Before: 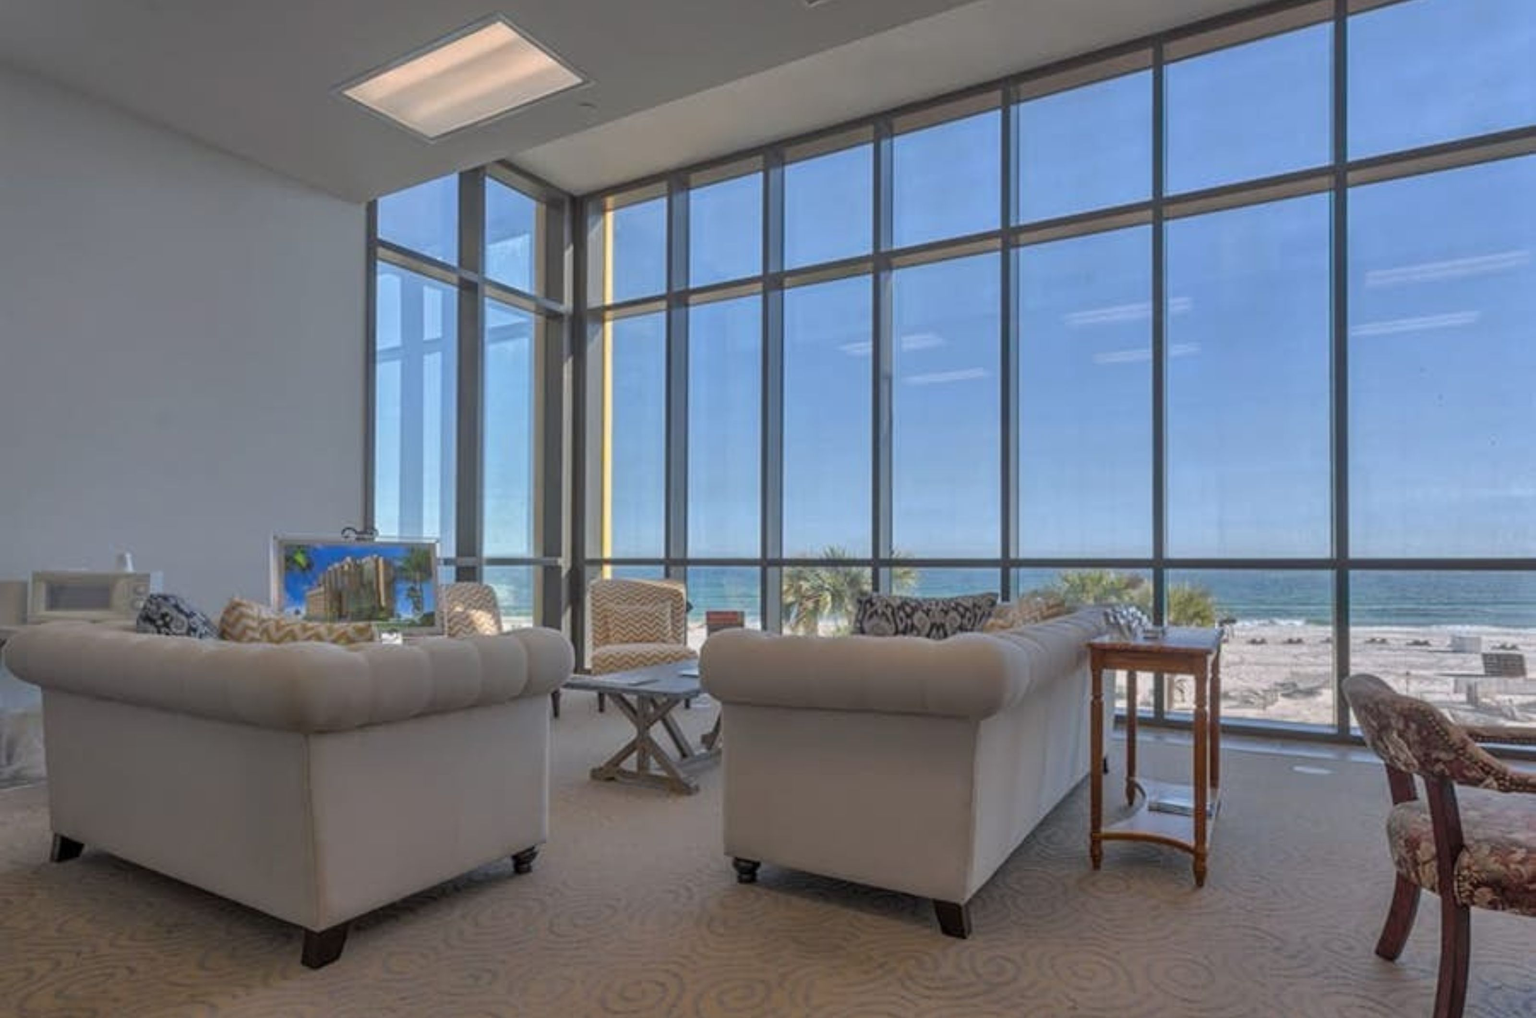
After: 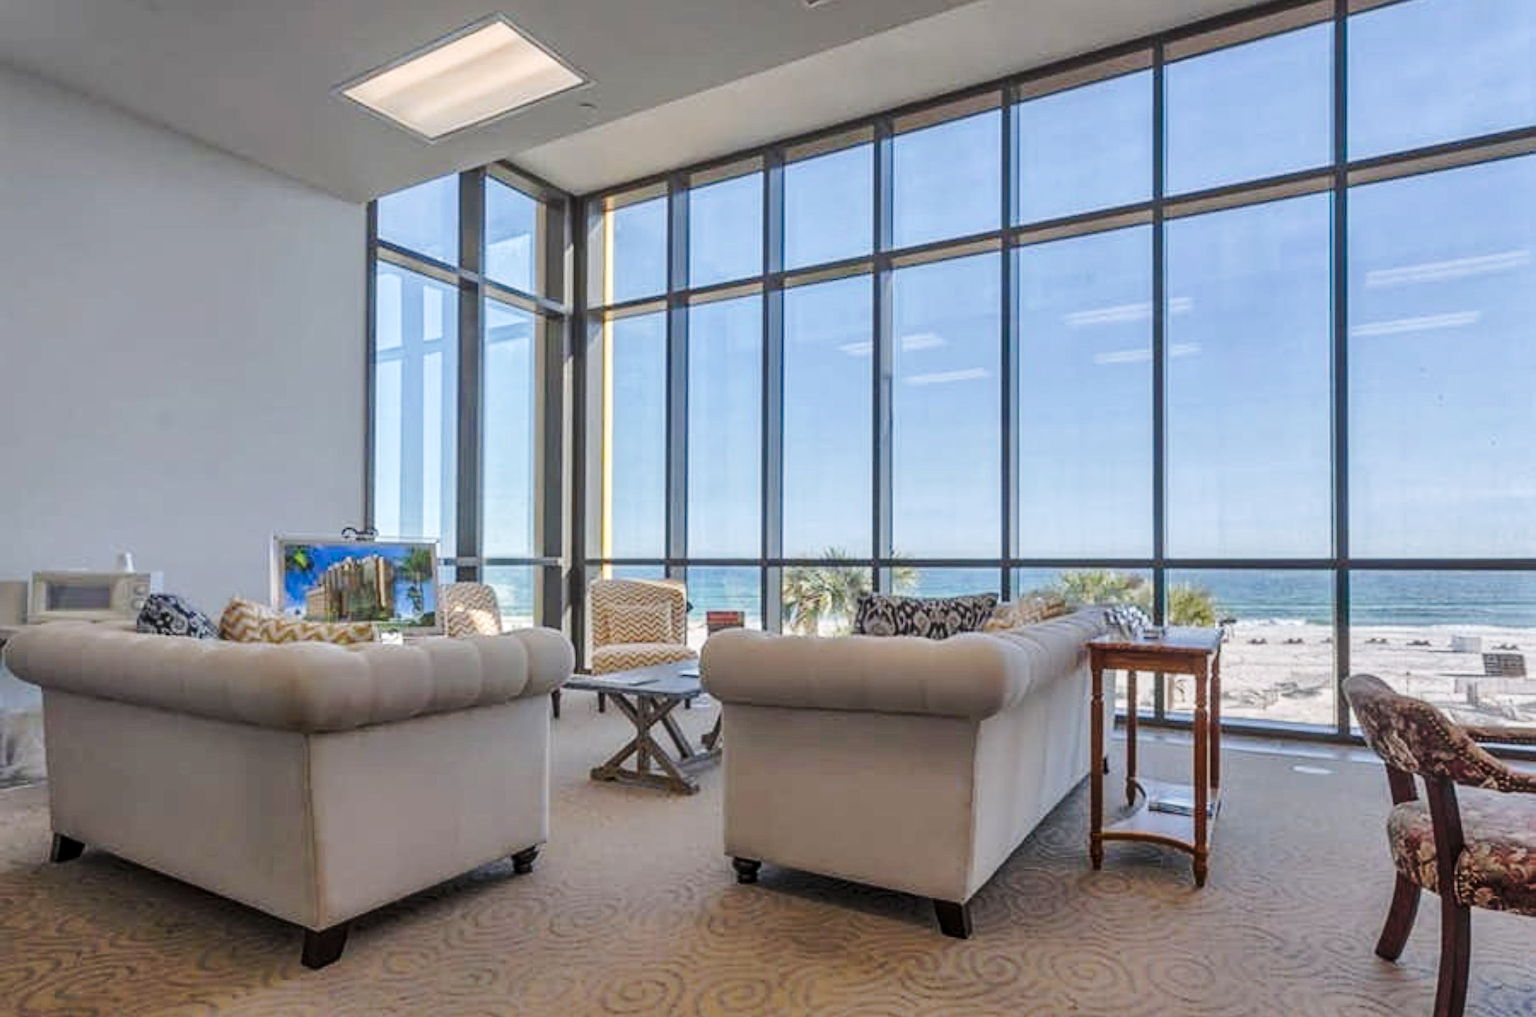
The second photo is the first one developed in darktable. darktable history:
sharpen: on, module defaults
tone curve: curves: ch0 [(0, 0) (0.003, 0.046) (0.011, 0.052) (0.025, 0.059) (0.044, 0.069) (0.069, 0.084) (0.1, 0.107) (0.136, 0.133) (0.177, 0.171) (0.224, 0.216) (0.277, 0.293) (0.335, 0.371) (0.399, 0.481) (0.468, 0.577) (0.543, 0.662) (0.623, 0.749) (0.709, 0.831) (0.801, 0.891) (0.898, 0.942) (1, 1)], preserve colors none
local contrast: on, module defaults
